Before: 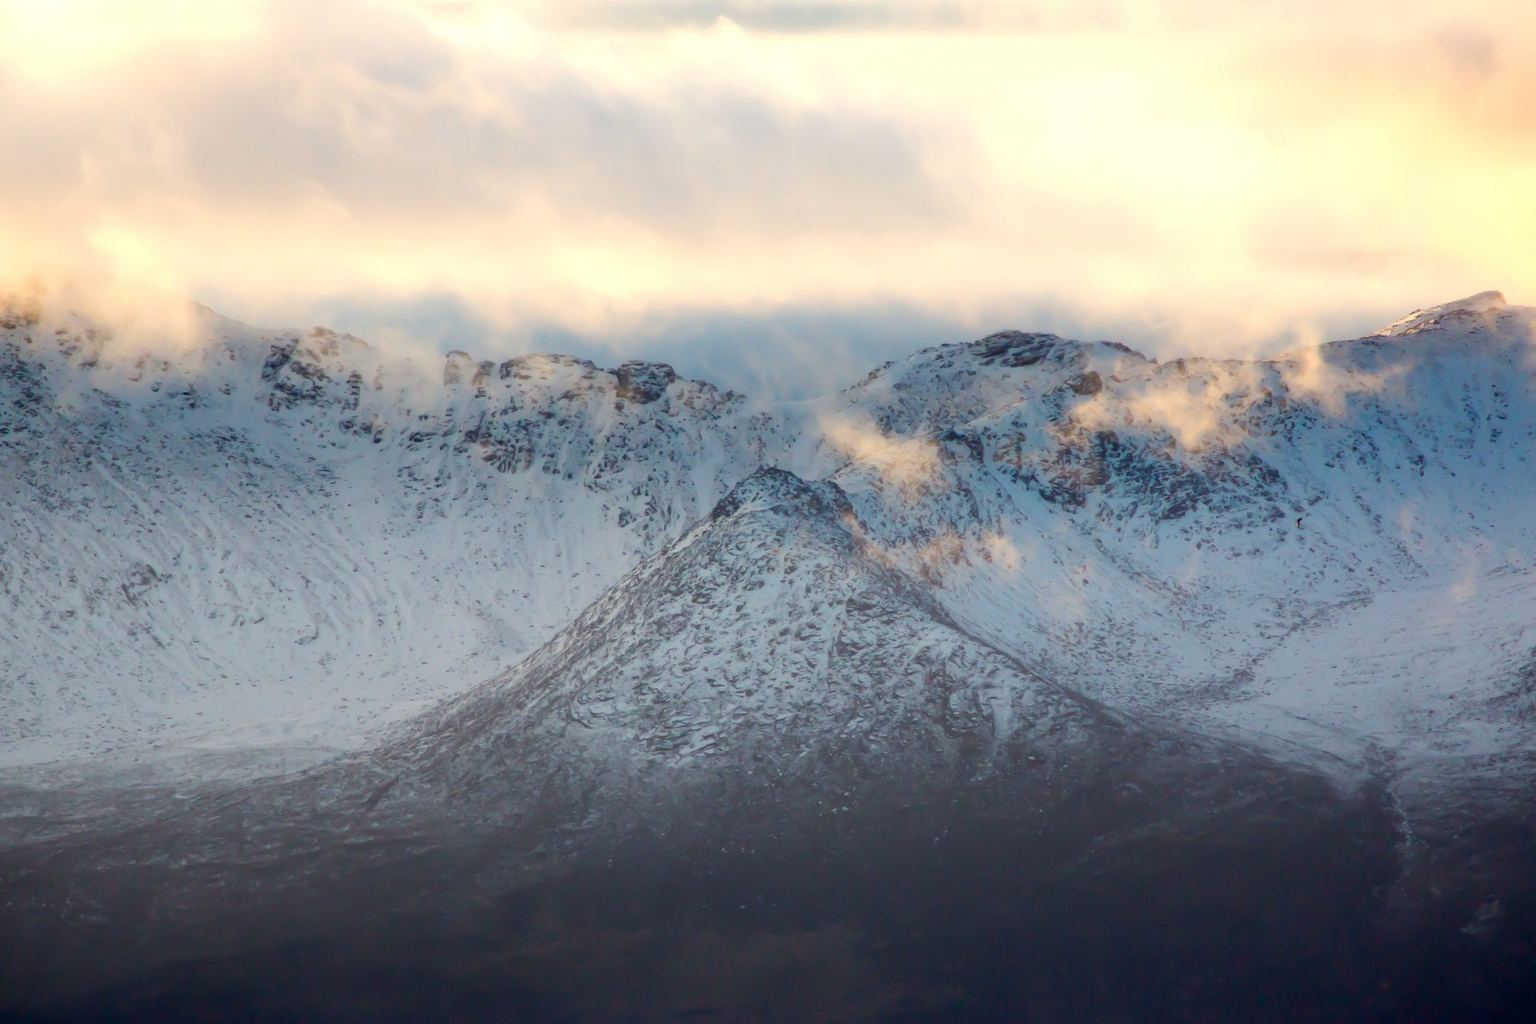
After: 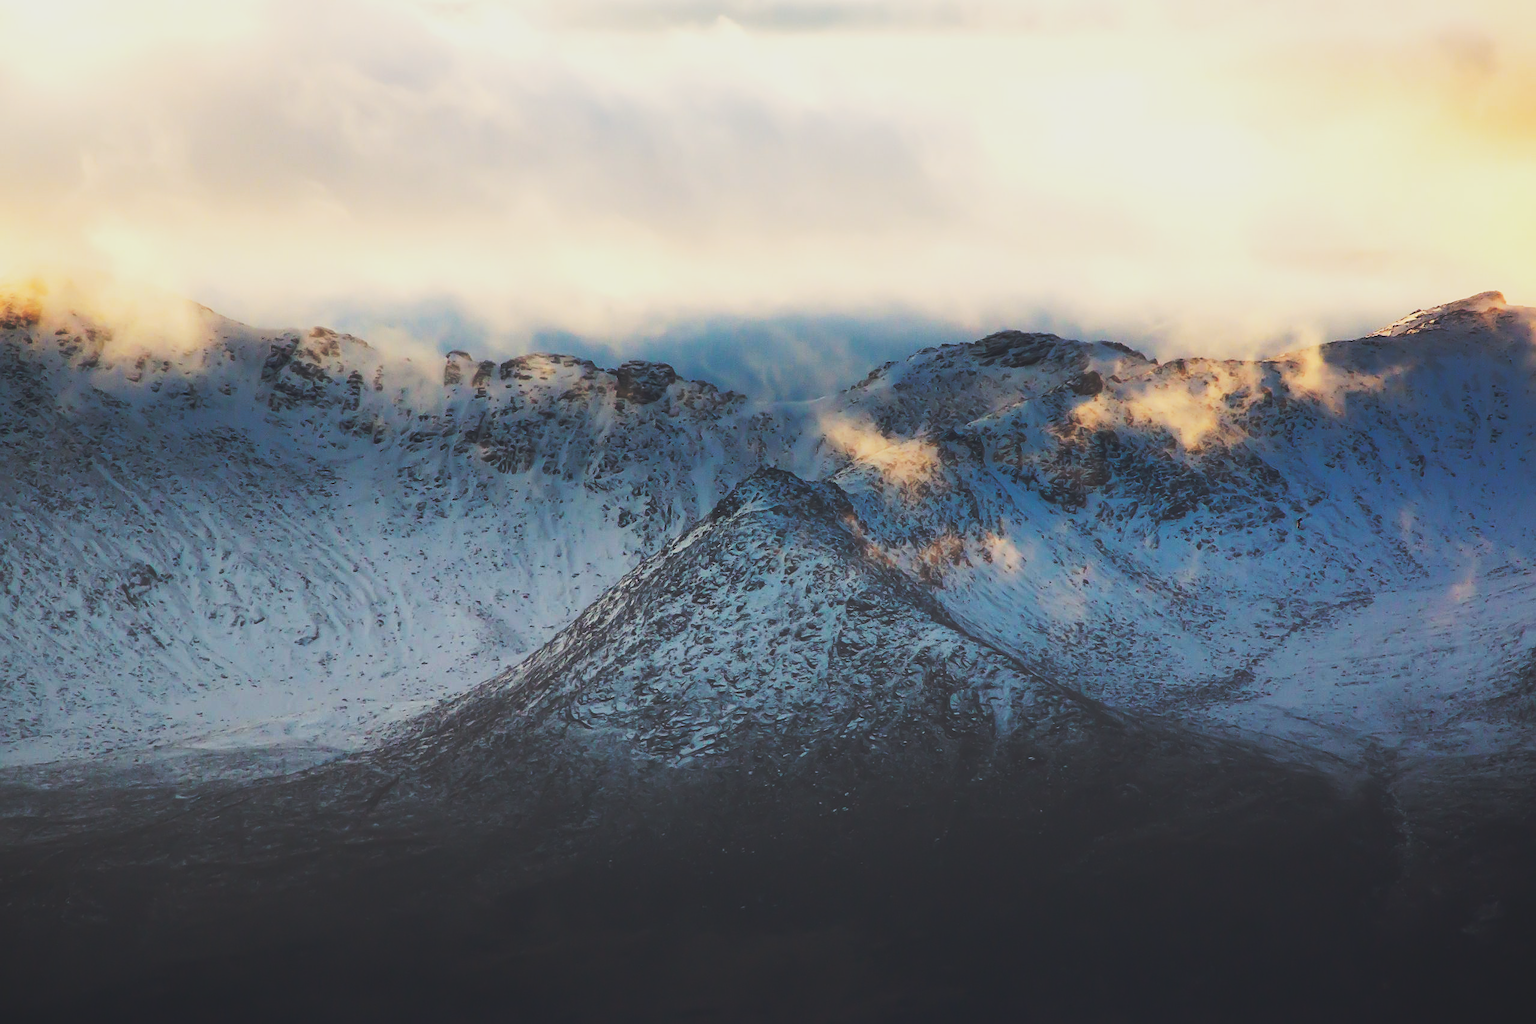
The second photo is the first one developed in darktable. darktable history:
sharpen: on, module defaults
base curve: curves: ch0 [(0, 0.015) (0.085, 0.116) (0.134, 0.298) (0.19, 0.545) (0.296, 0.764) (0.599, 0.982) (1, 1)], preserve colors none
exposure: exposure -1.547 EV, compensate highlight preservation false
